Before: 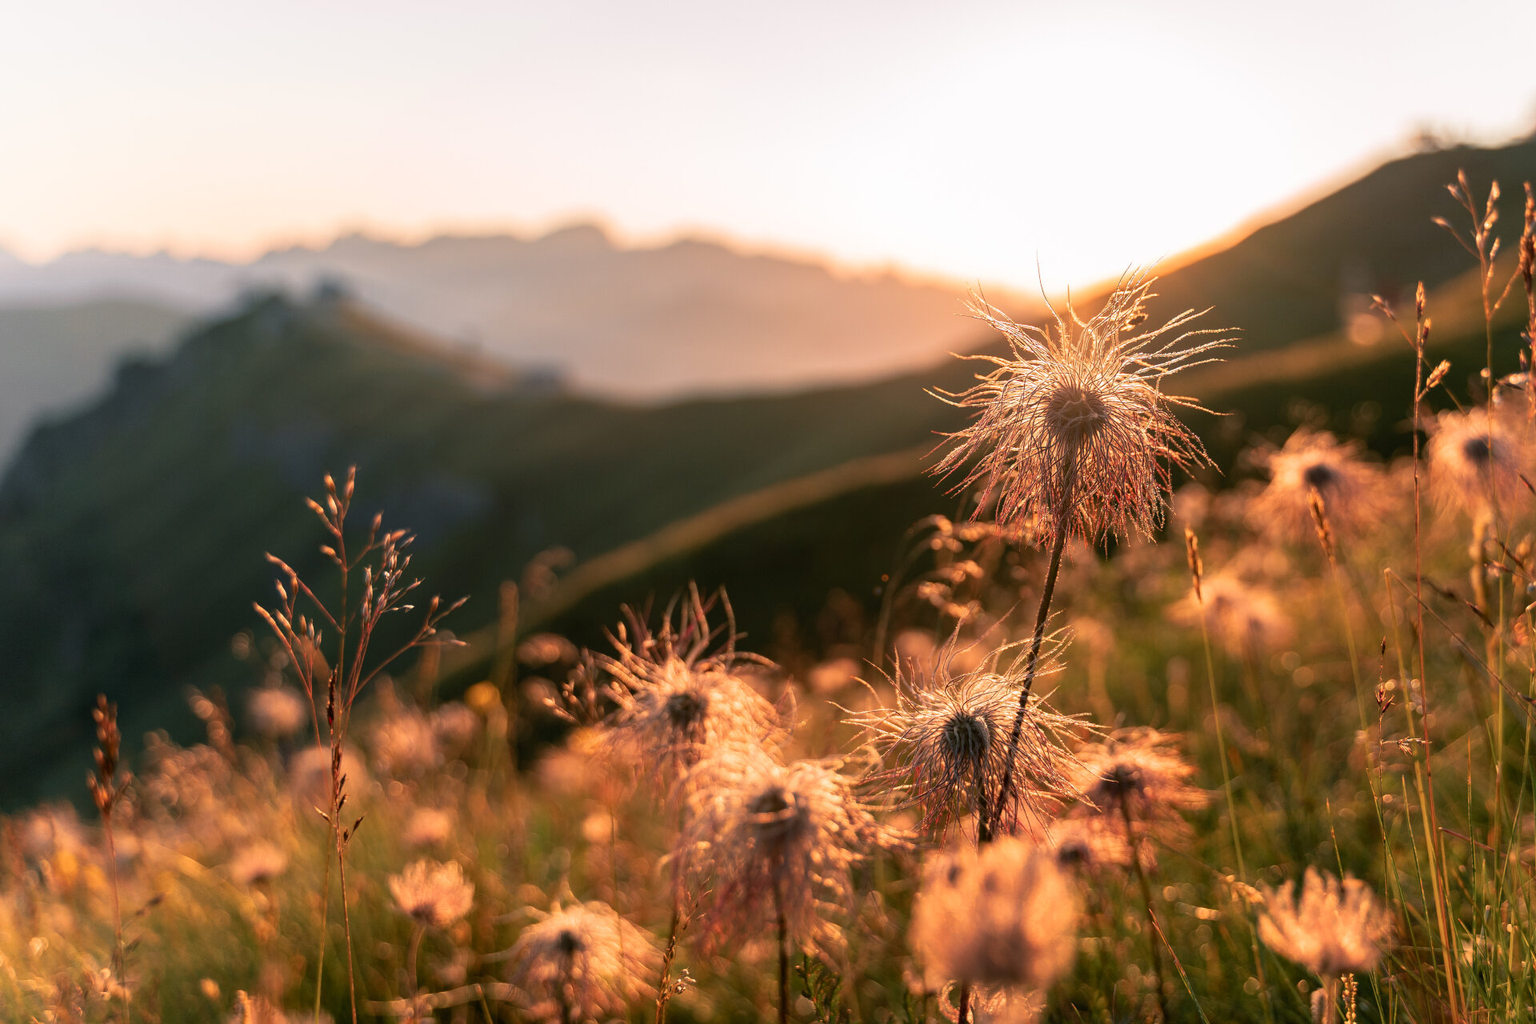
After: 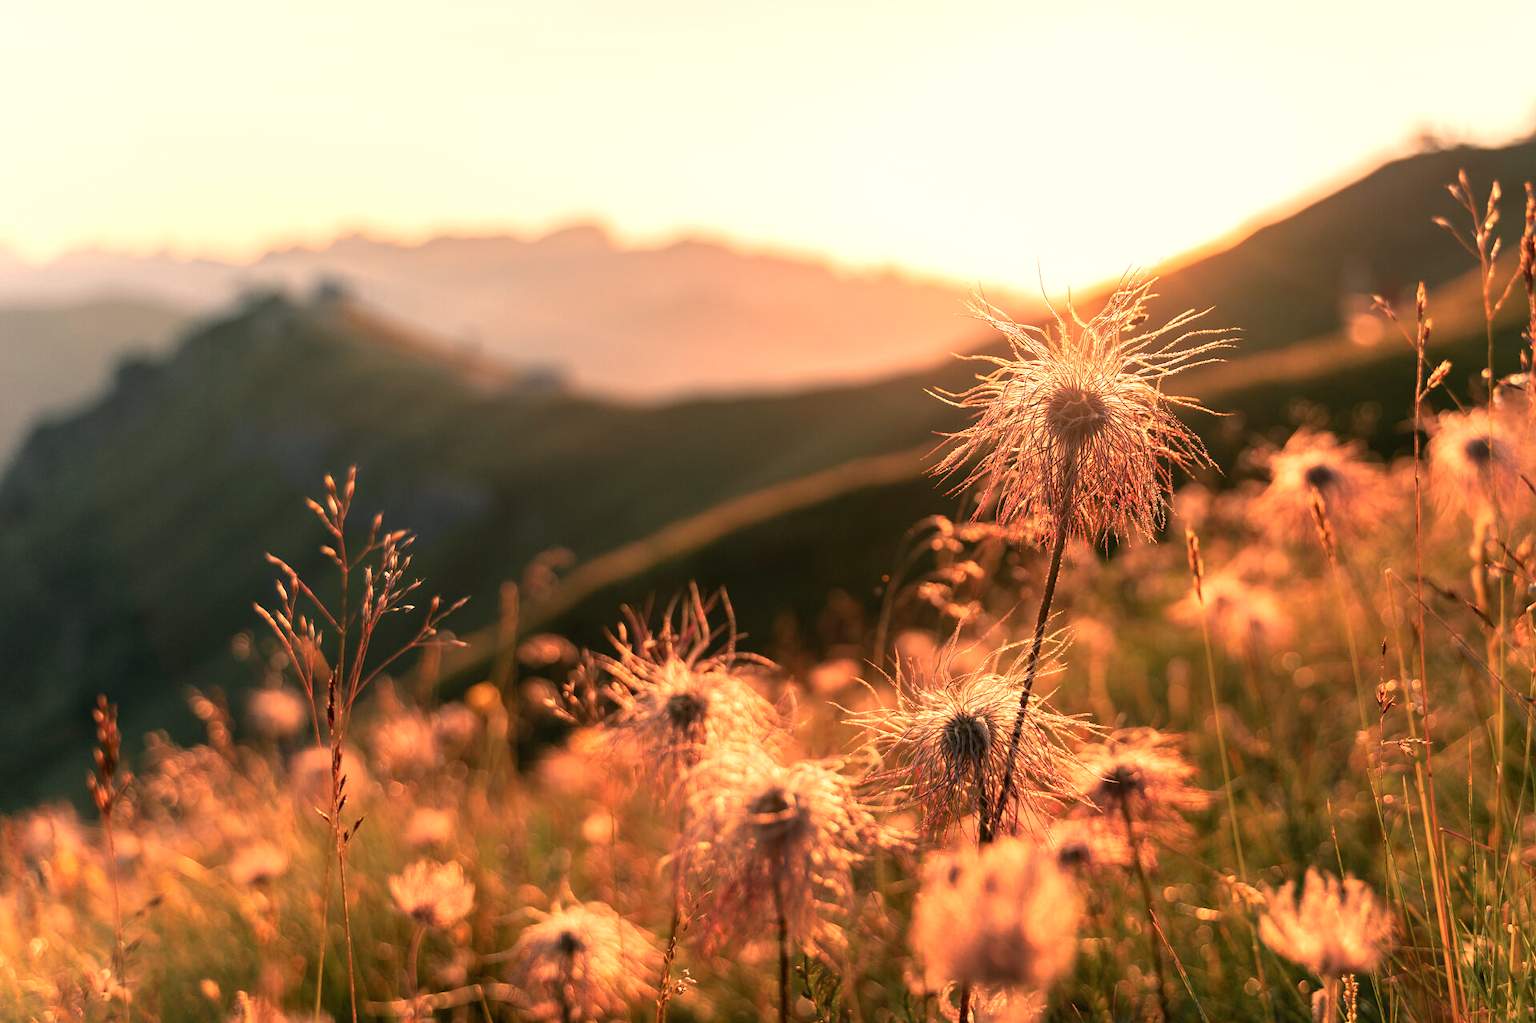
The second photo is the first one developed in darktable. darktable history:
exposure: exposure 0.29 EV, compensate highlight preservation false
white balance: red 1.138, green 0.996, blue 0.812
color calibration: illuminant as shot in camera, x 0.358, y 0.373, temperature 4628.91 K
